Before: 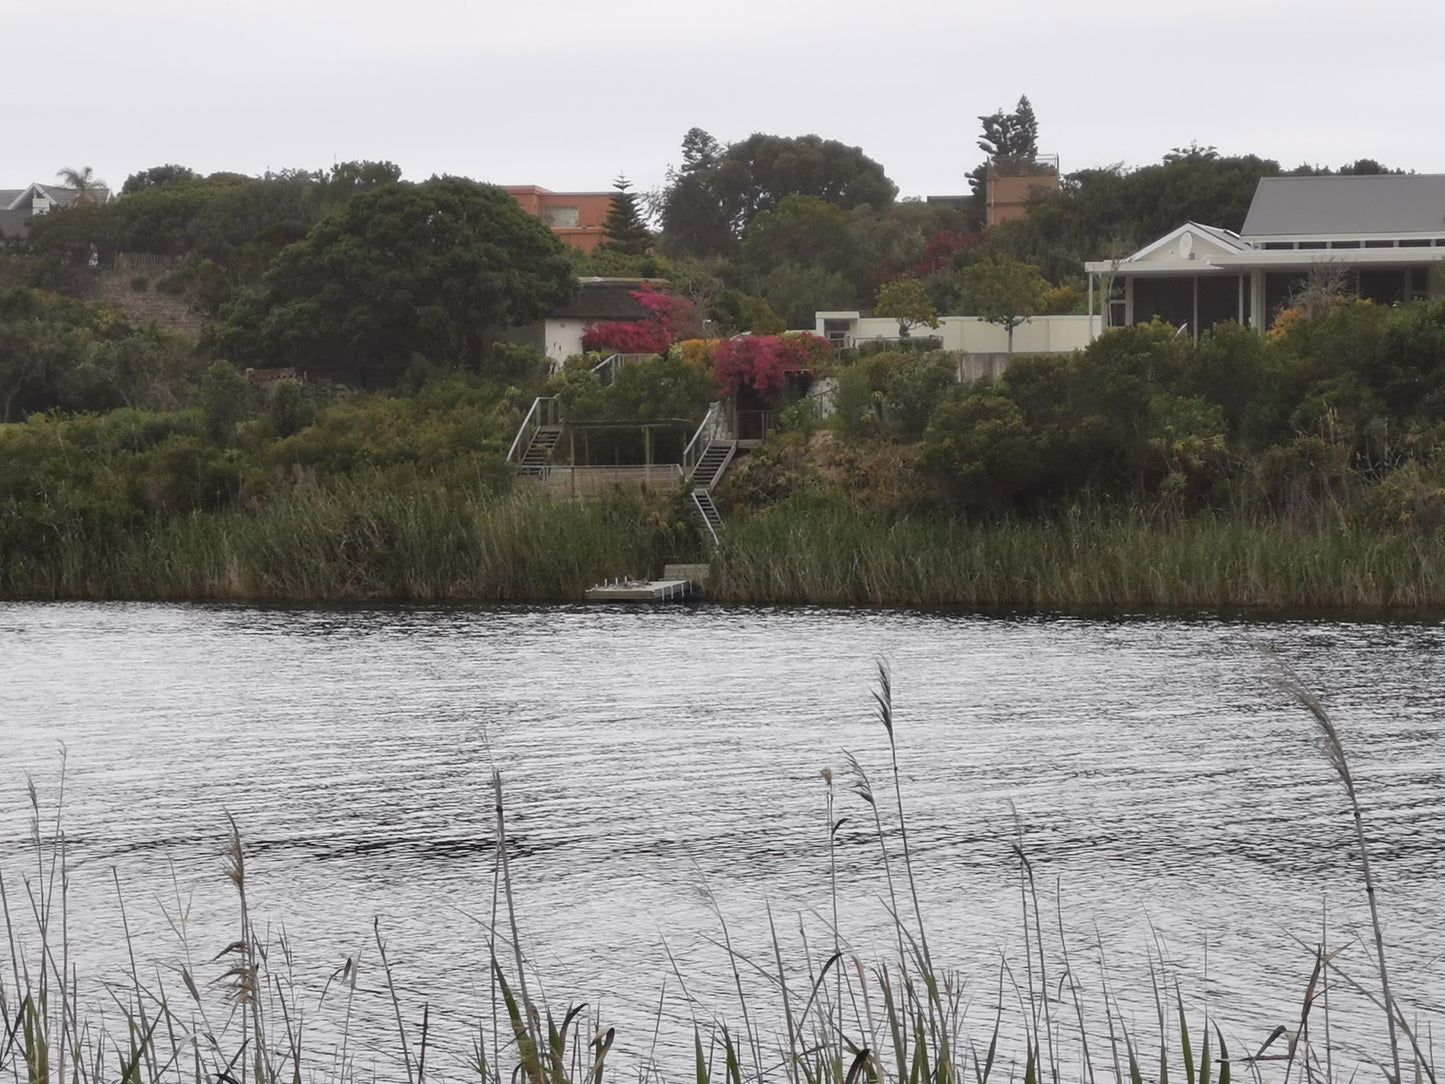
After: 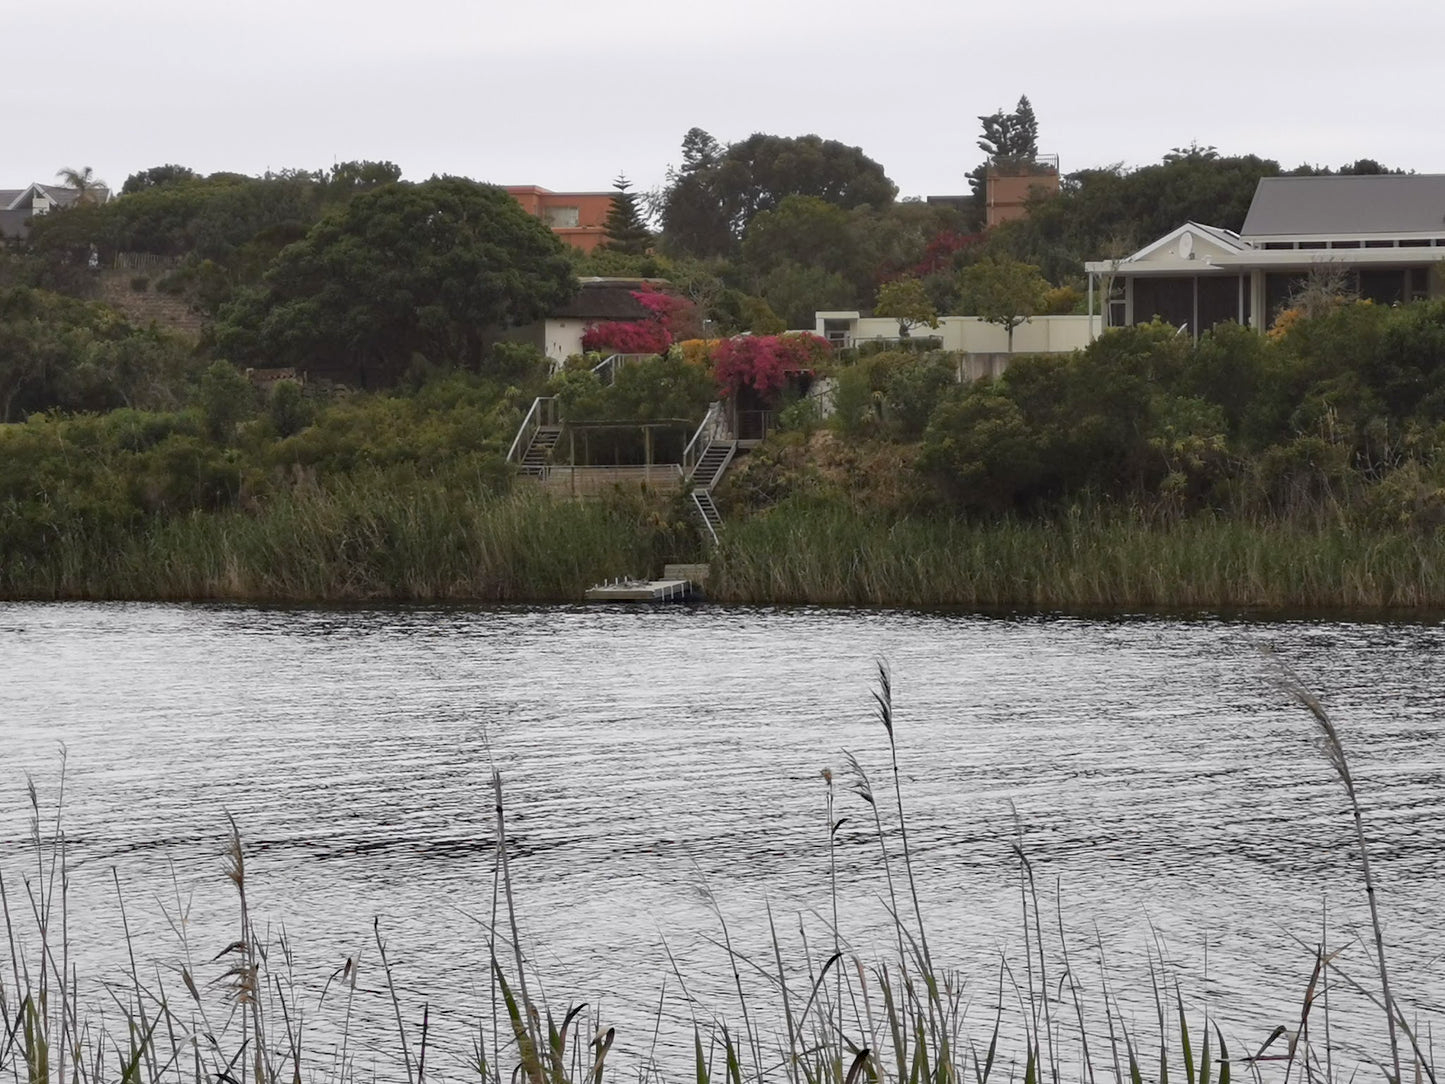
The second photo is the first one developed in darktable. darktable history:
haze removal: strength 0.282, distance 0.25, compatibility mode true, adaptive false
